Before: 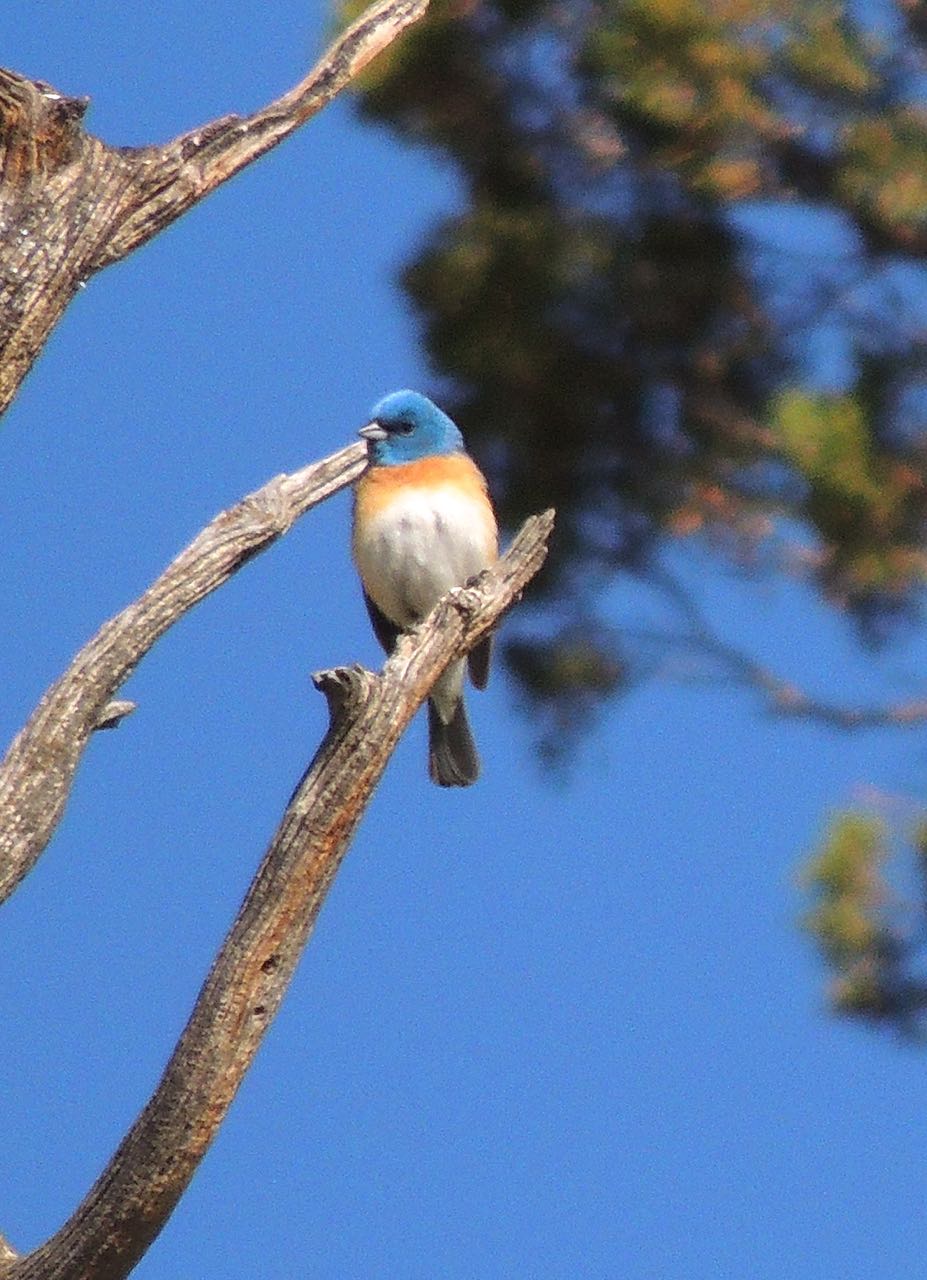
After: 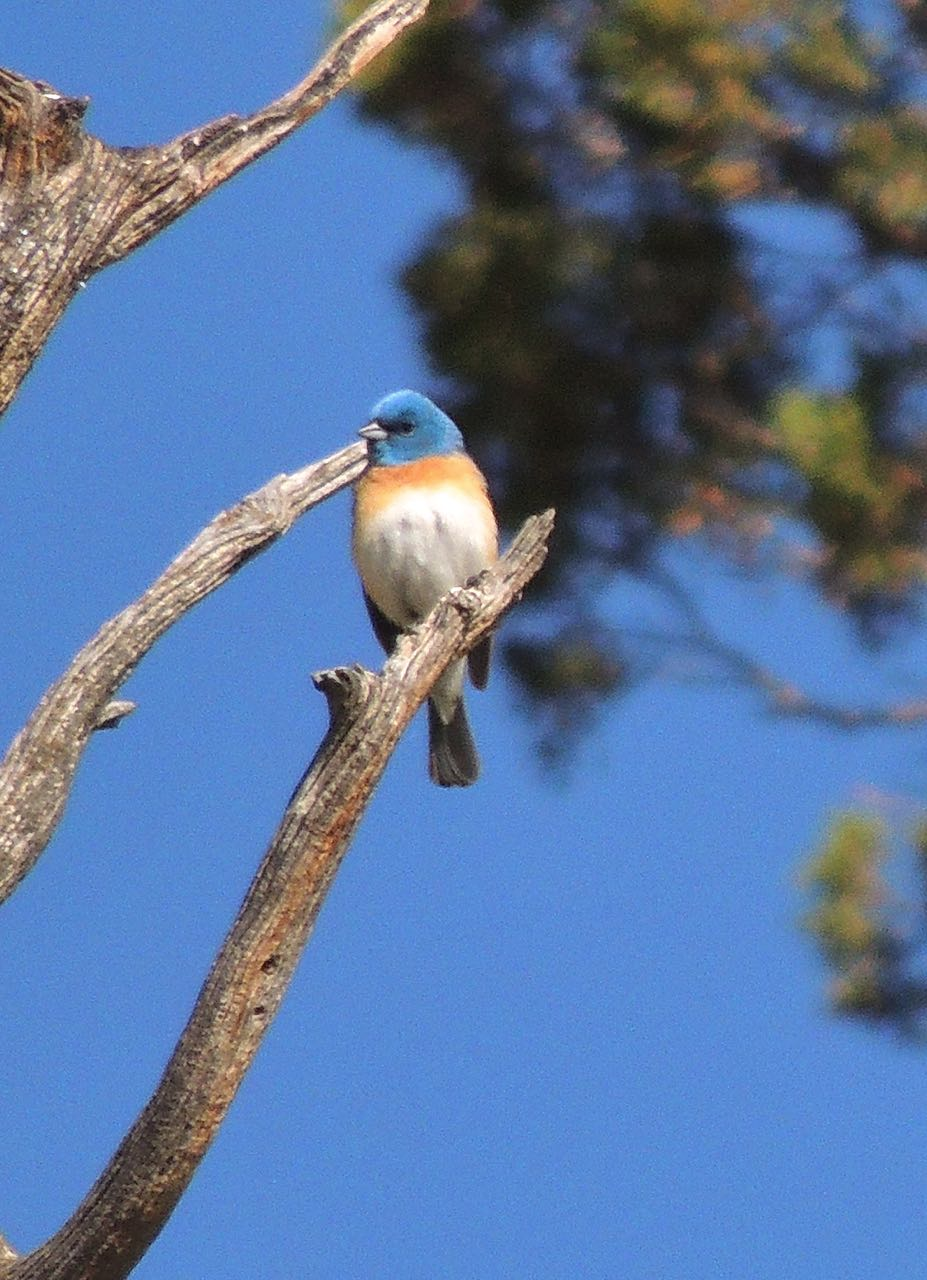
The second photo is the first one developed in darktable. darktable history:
contrast brightness saturation: contrast 0.01, saturation -0.05
shadows and highlights: shadows 25, highlights -48, soften with gaussian
